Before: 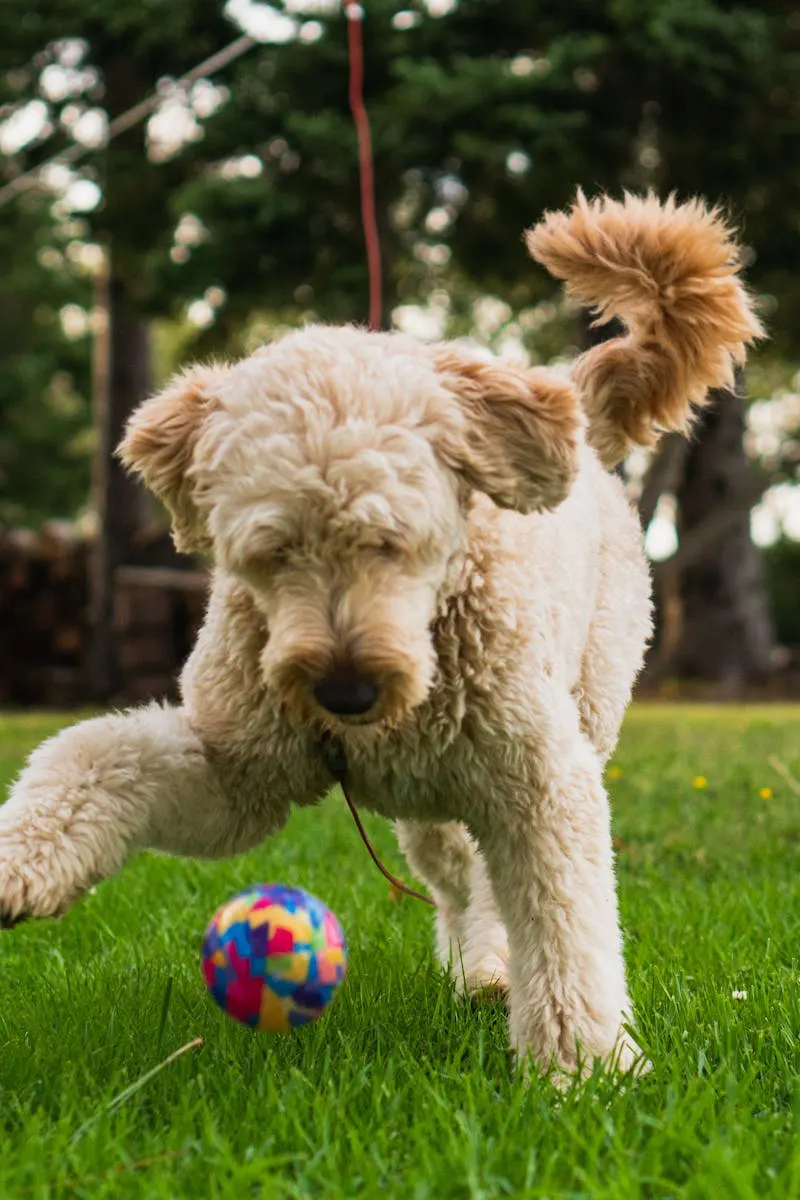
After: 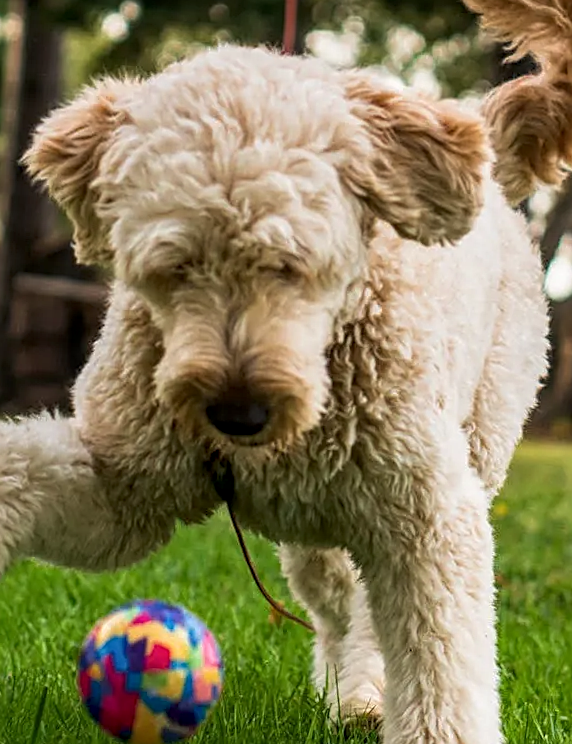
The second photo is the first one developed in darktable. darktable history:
exposure: black level correction 0.001, exposure 0.014 EV, compensate highlight preservation false
sharpen: on, module defaults
local contrast: detail 130%
crop and rotate: angle -3.37°, left 9.79%, top 20.73%, right 12.42%, bottom 11.82%
levels: levels [0, 0.51, 1]
color balance: on, module defaults
